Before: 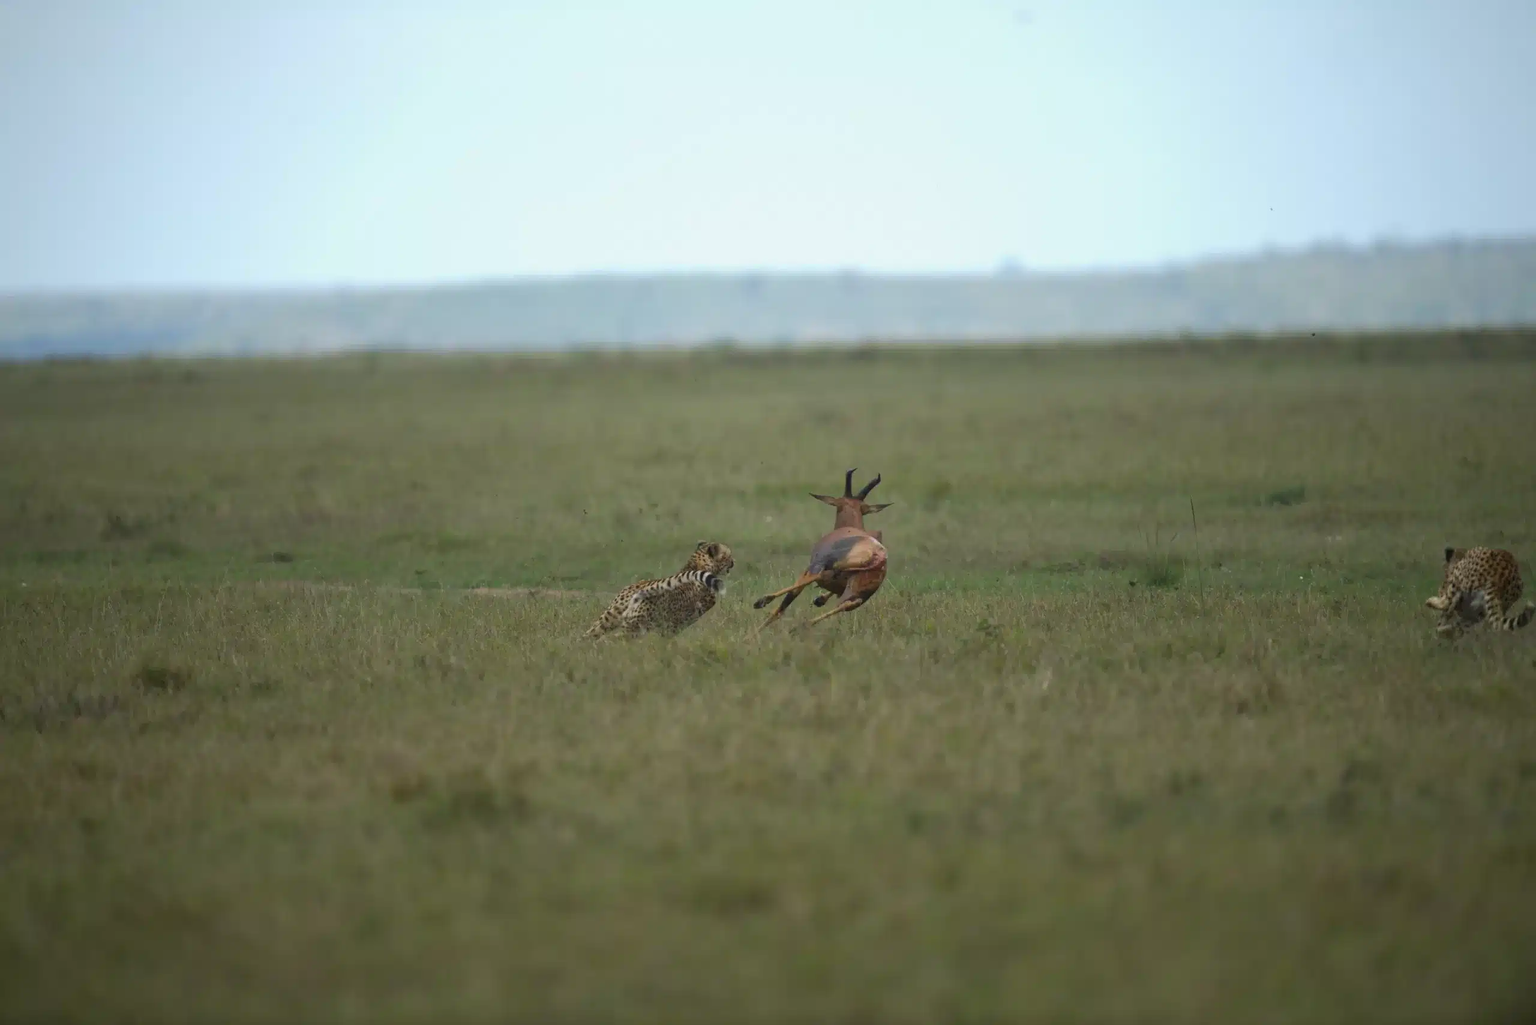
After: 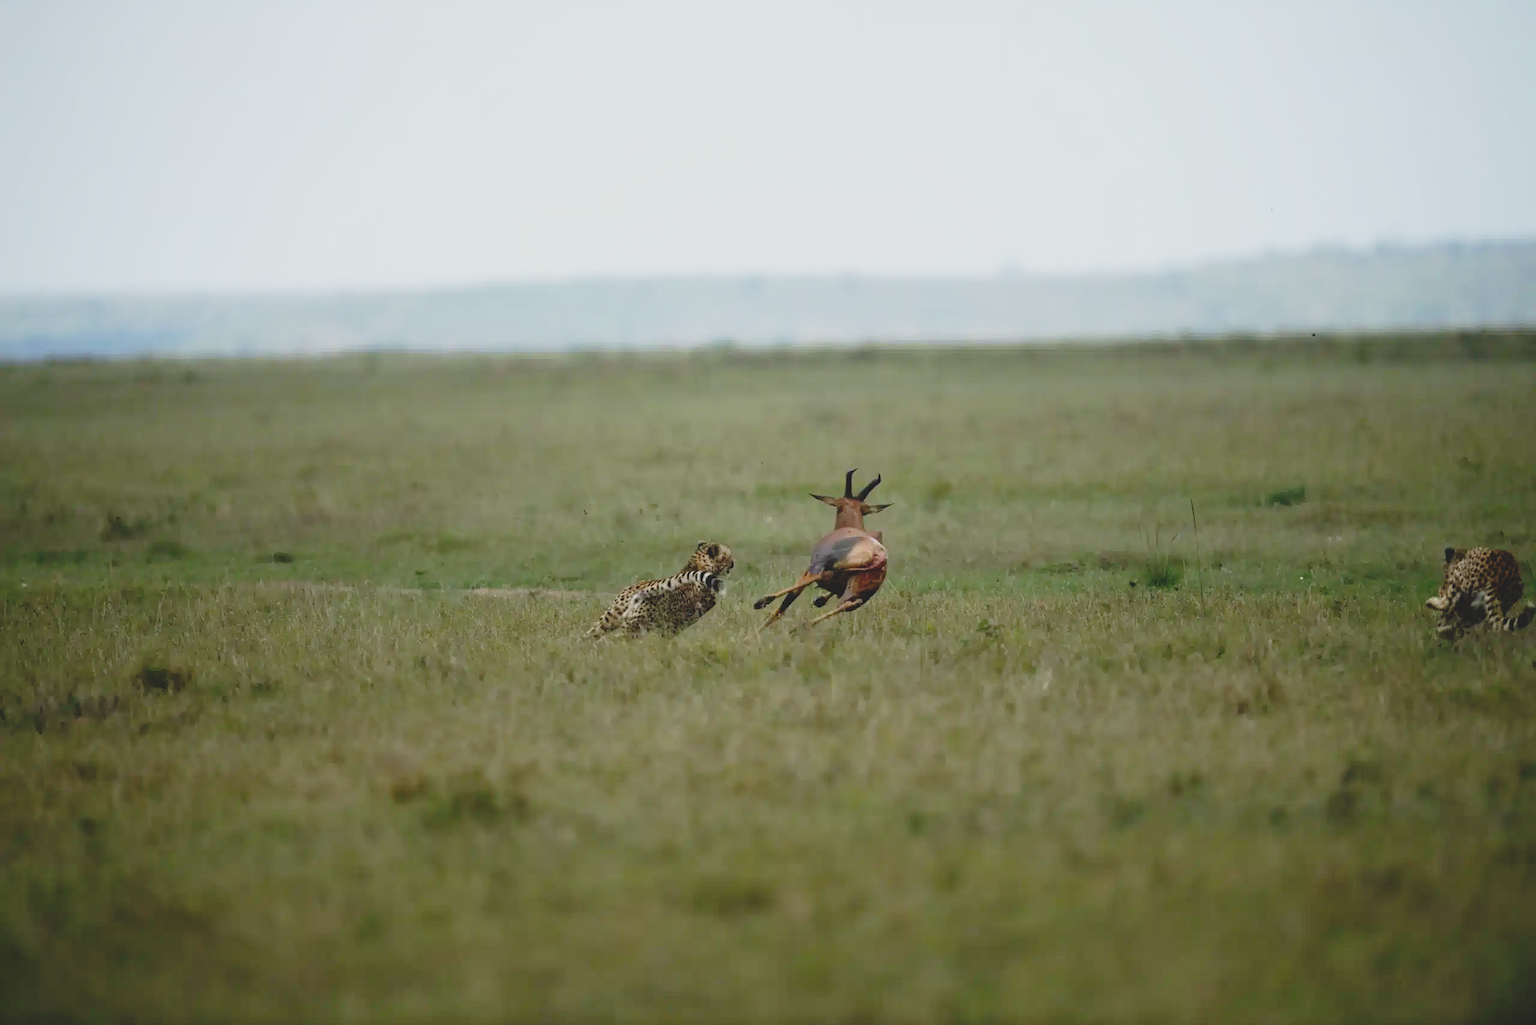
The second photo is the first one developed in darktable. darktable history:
tone curve: curves: ch0 [(0, 0) (0.003, 0.132) (0.011, 0.13) (0.025, 0.134) (0.044, 0.138) (0.069, 0.154) (0.1, 0.17) (0.136, 0.198) (0.177, 0.25) (0.224, 0.308) (0.277, 0.371) (0.335, 0.432) (0.399, 0.491) (0.468, 0.55) (0.543, 0.612) (0.623, 0.679) (0.709, 0.766) (0.801, 0.842) (0.898, 0.912) (1, 1)], preserve colors none
sigmoid: contrast 1.7, skew -0.2, preserve hue 0%, red attenuation 0.1, red rotation 0.035, green attenuation 0.1, green rotation -0.017, blue attenuation 0.15, blue rotation -0.052, base primaries Rec2020
